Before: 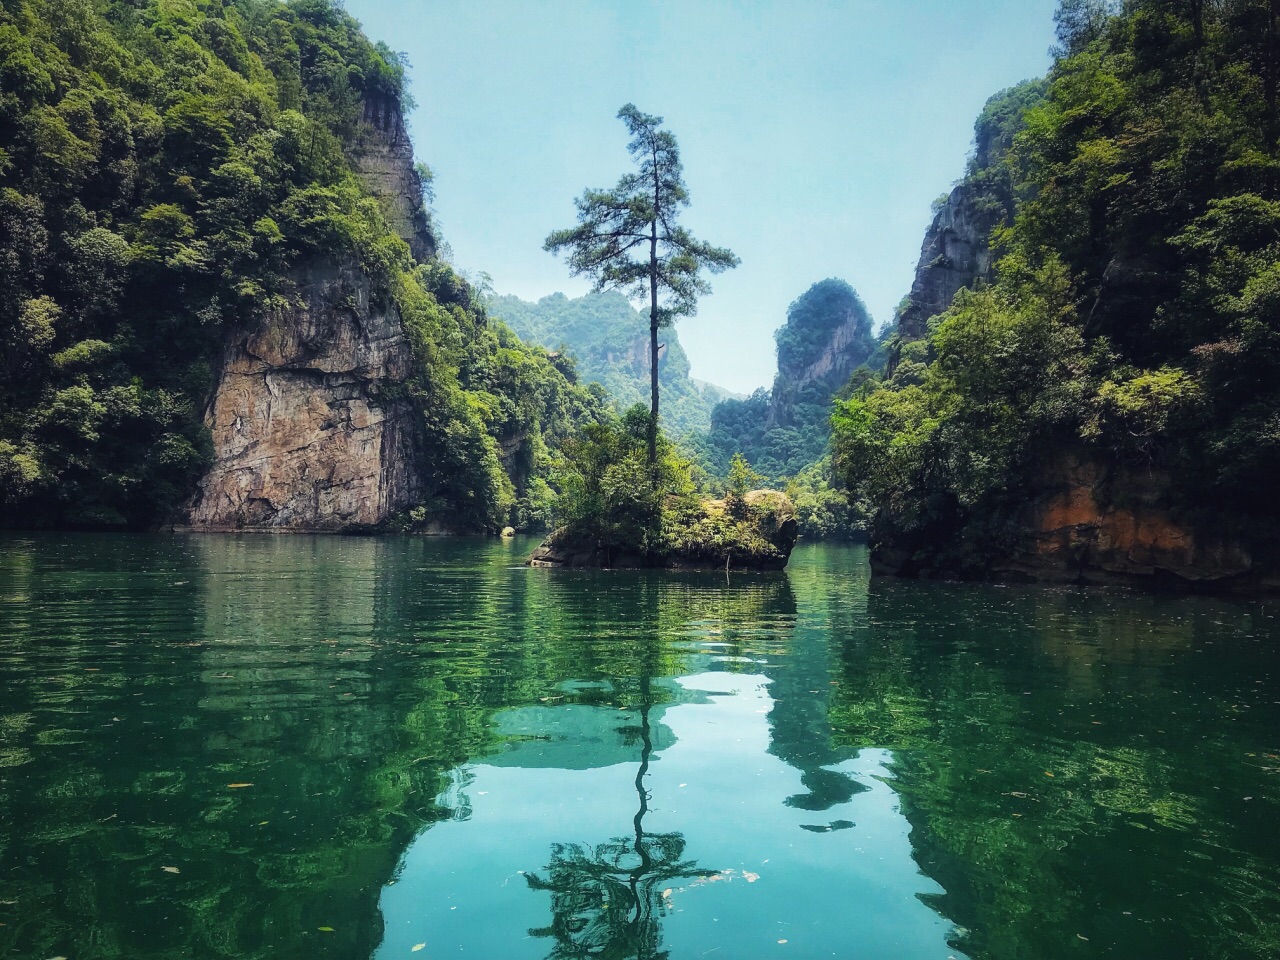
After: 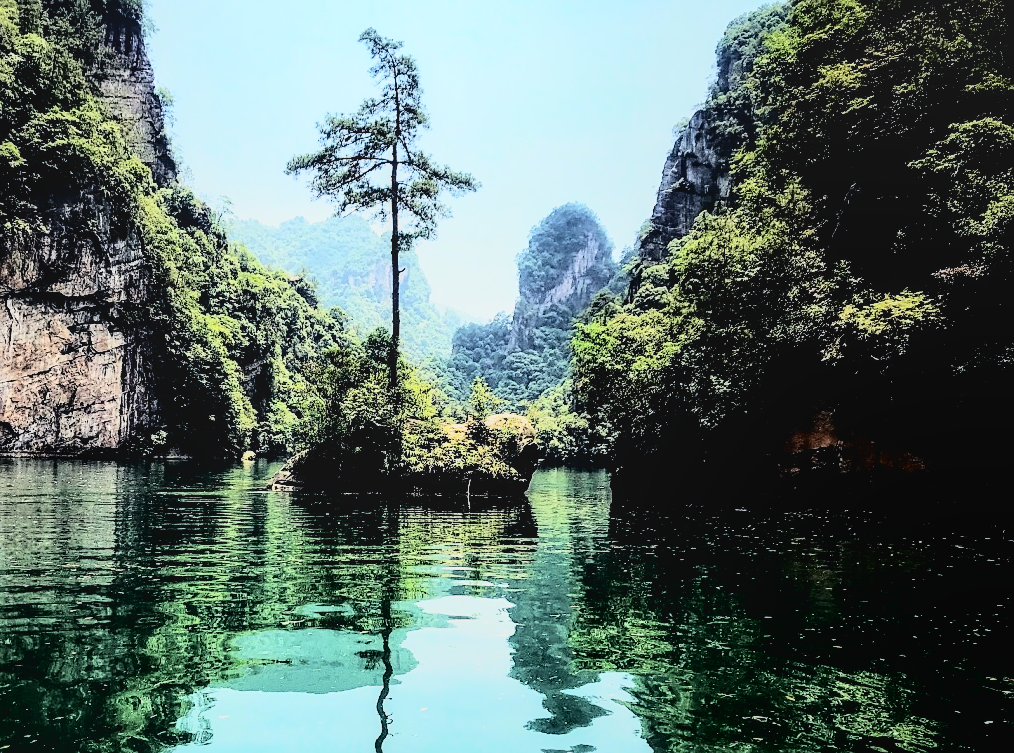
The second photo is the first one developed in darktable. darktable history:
sharpen: on, module defaults
tone curve: curves: ch0 [(0, 0) (0.004, 0) (0.133, 0.071) (0.325, 0.456) (0.832, 0.957) (1, 1)], color space Lab, independent channels, preserve colors none
filmic rgb: black relative exposure -3.64 EV, white relative exposure 2.44 EV, hardness 3.29
local contrast: detail 109%
crop and rotate: left 20.296%, top 8.006%, right 0.452%, bottom 13.521%
